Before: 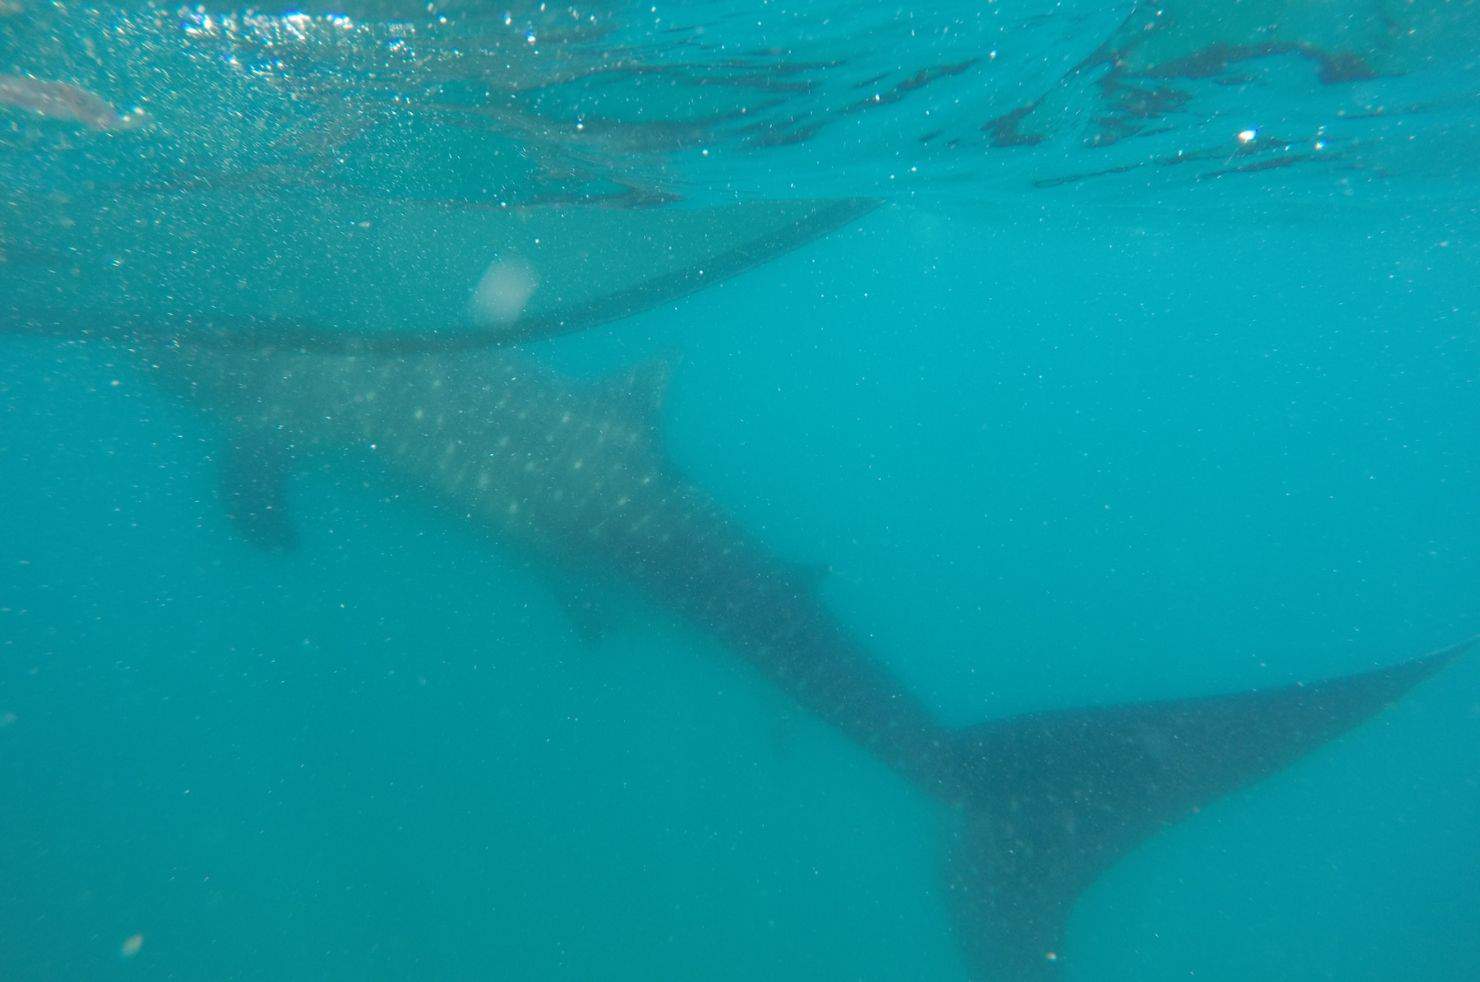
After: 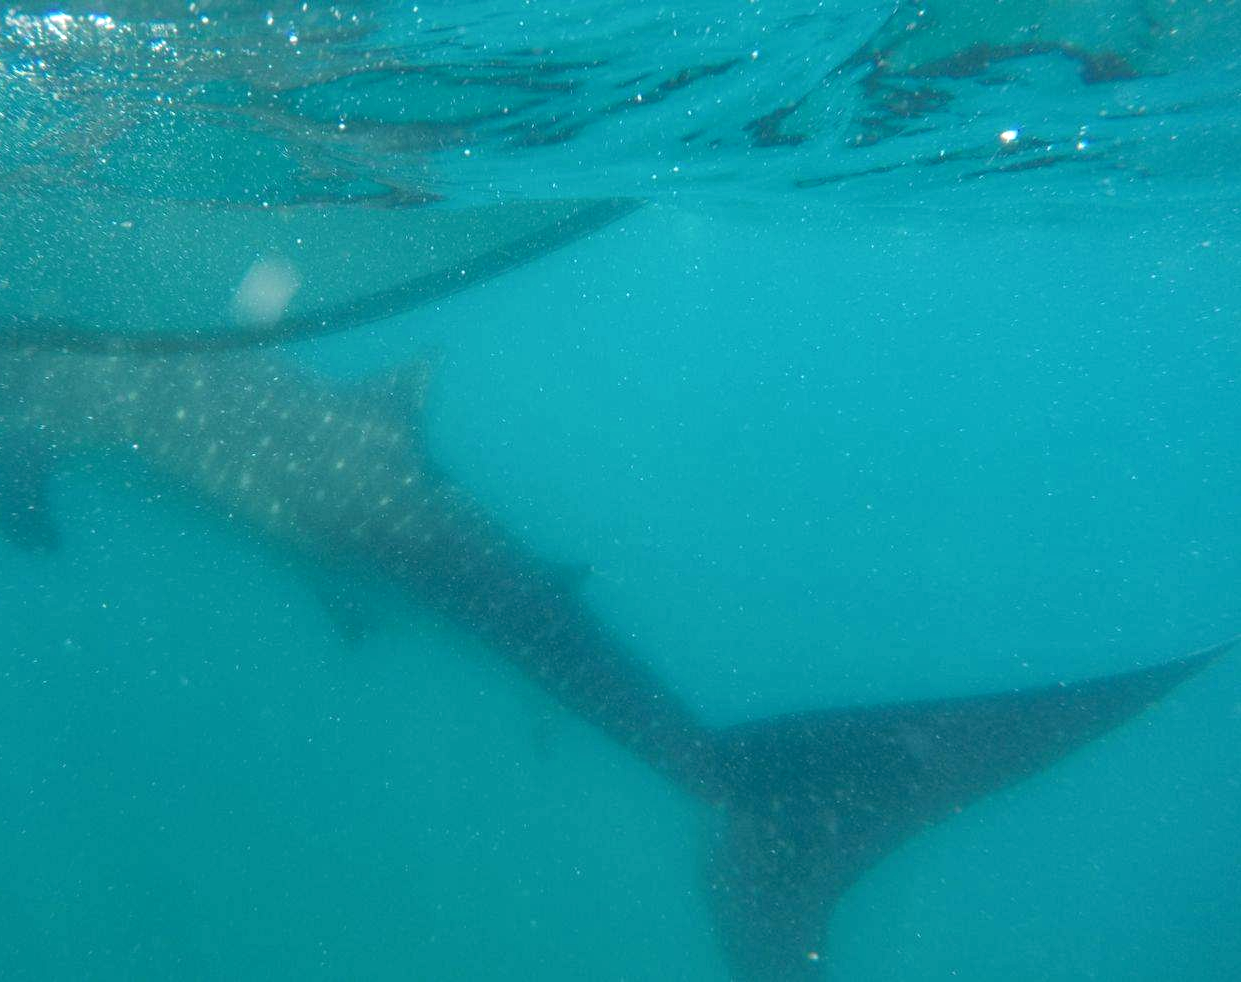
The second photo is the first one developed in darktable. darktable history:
crop: left 16.145%
local contrast: detail 130%
